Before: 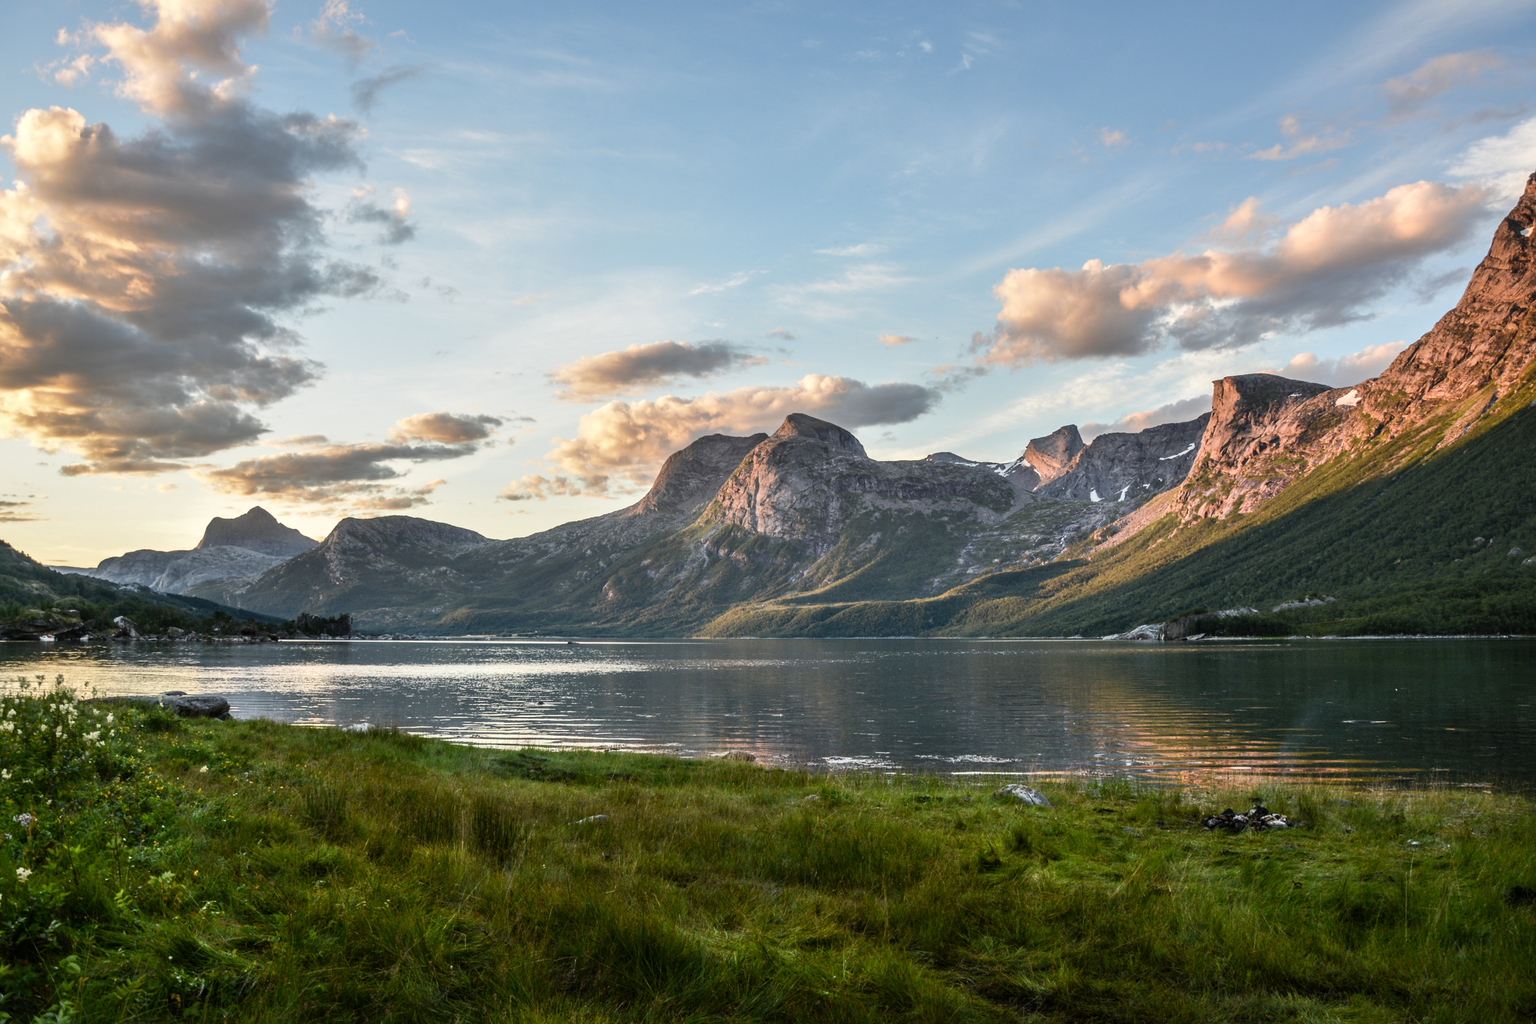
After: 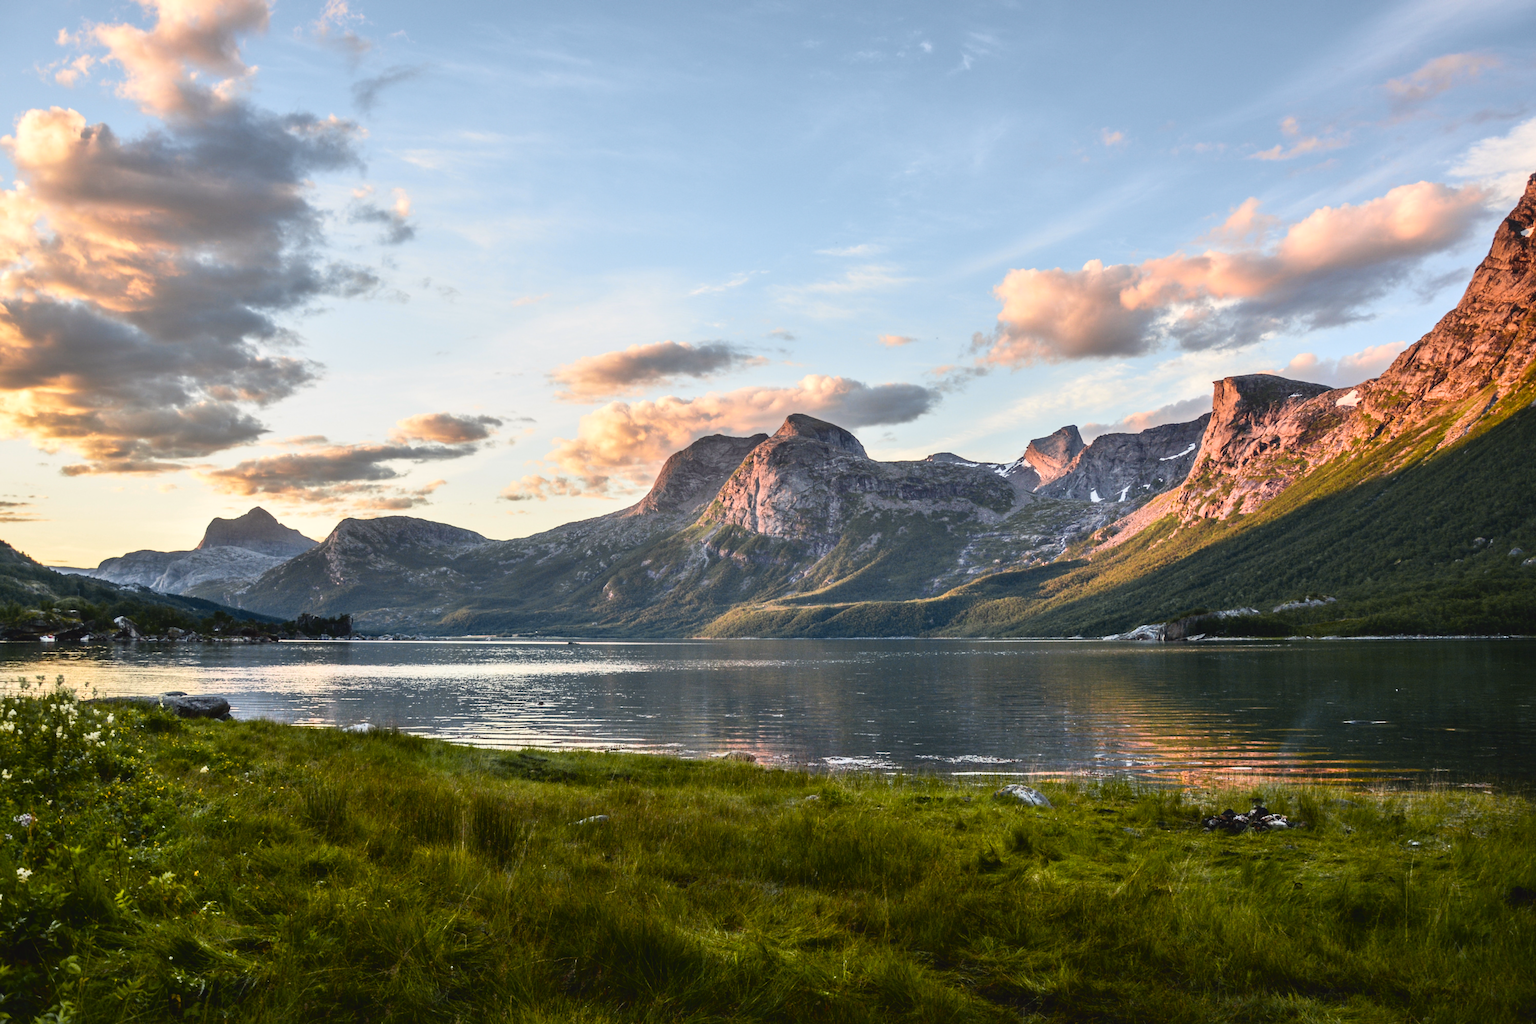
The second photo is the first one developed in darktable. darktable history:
tone curve: curves: ch0 [(0, 0.036) (0.119, 0.115) (0.461, 0.479) (0.715, 0.767) (0.817, 0.865) (1, 0.998)]; ch1 [(0, 0) (0.377, 0.416) (0.44, 0.461) (0.487, 0.49) (0.514, 0.525) (0.538, 0.561) (0.67, 0.713) (1, 1)]; ch2 [(0, 0) (0.38, 0.405) (0.463, 0.445) (0.492, 0.486) (0.529, 0.533) (0.578, 0.59) (0.653, 0.698) (1, 1)], color space Lab, independent channels, preserve colors none
